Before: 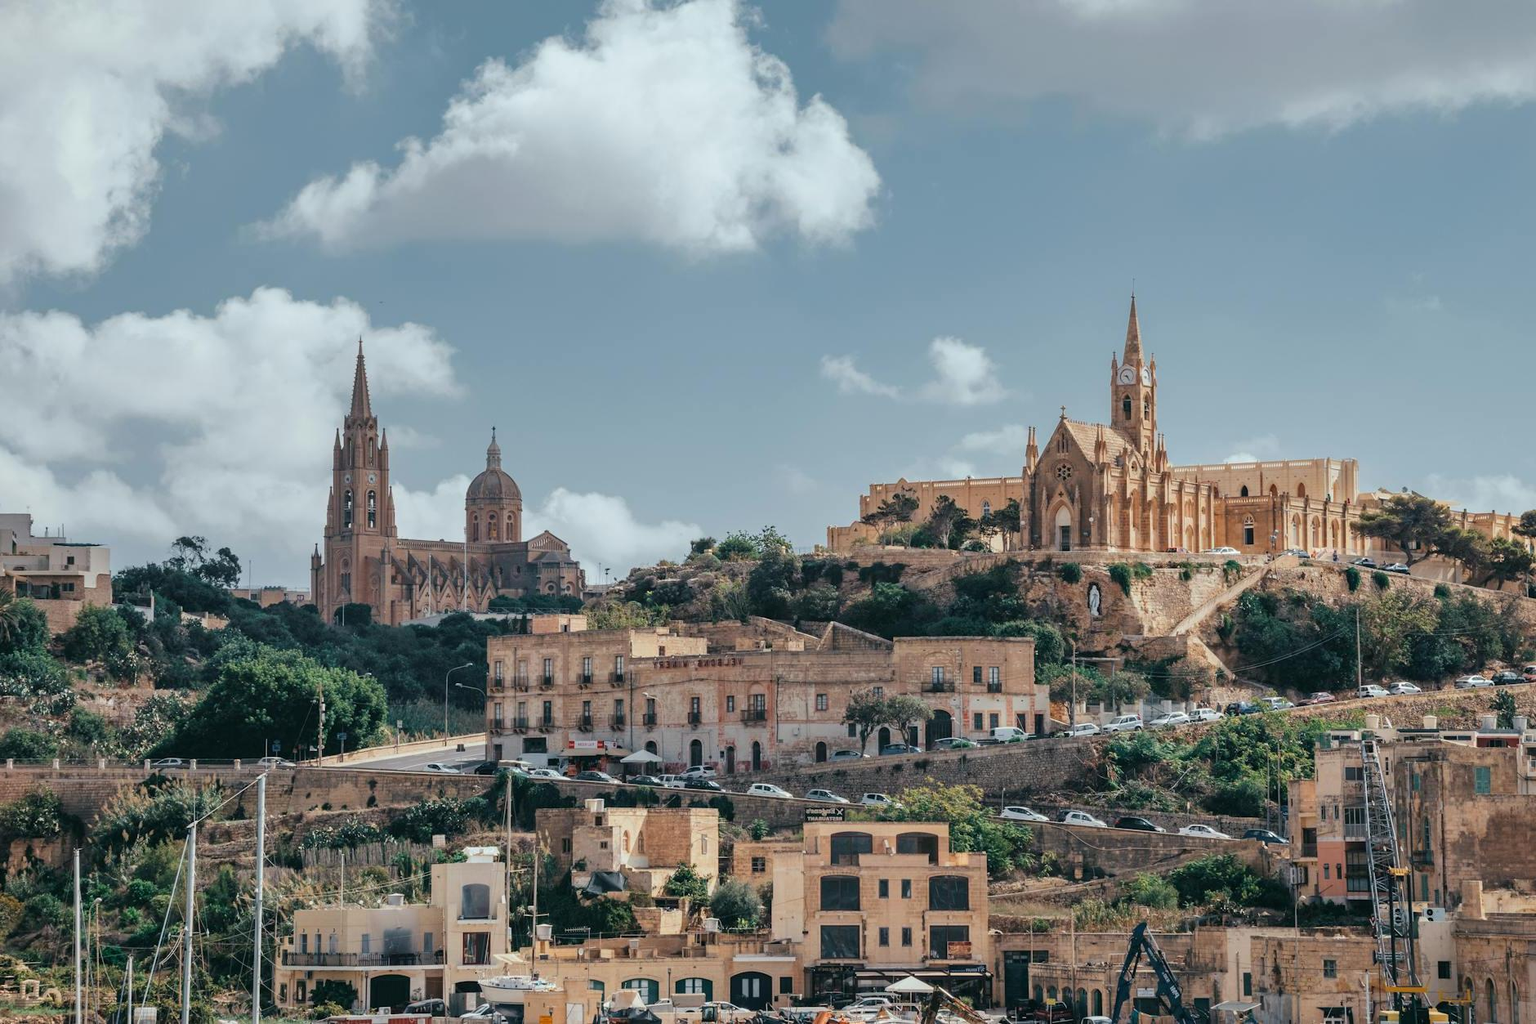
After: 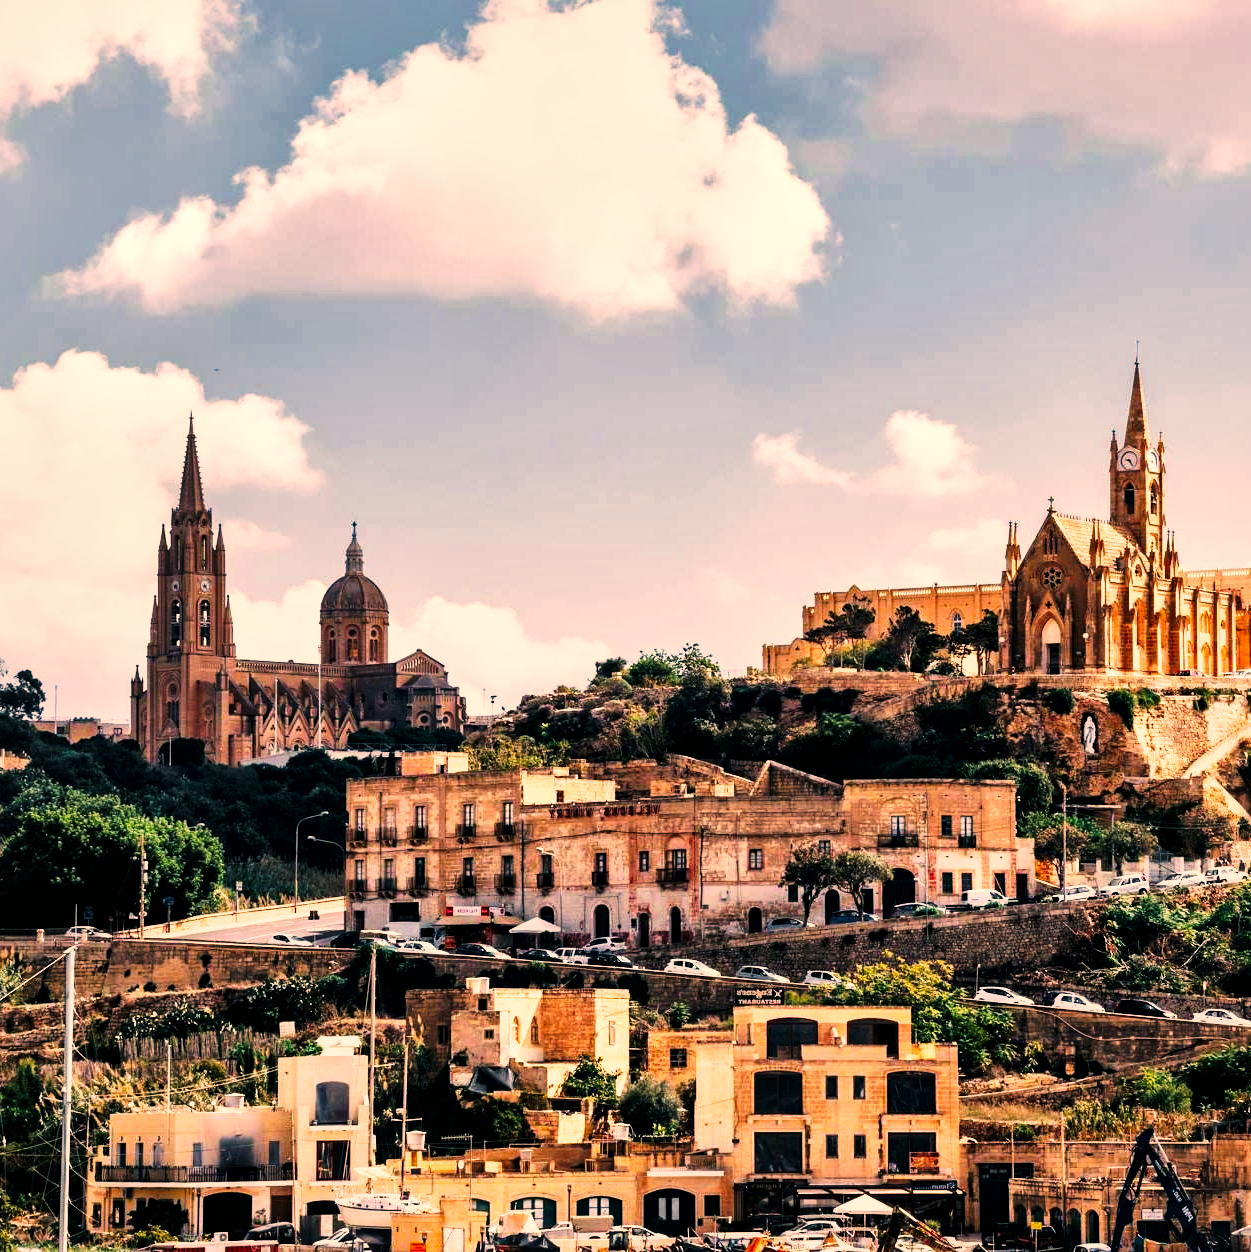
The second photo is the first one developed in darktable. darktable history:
local contrast: mode bilateral grid, contrast 25, coarseness 60, detail 151%, midtone range 0.2
color correction: highlights a* 21.93, highlights b* 21.77
crop and rotate: left 13.35%, right 20.066%
tone curve: curves: ch0 [(0, 0) (0.003, 0.003) (0.011, 0.006) (0.025, 0.01) (0.044, 0.016) (0.069, 0.02) (0.1, 0.025) (0.136, 0.034) (0.177, 0.051) (0.224, 0.08) (0.277, 0.131) (0.335, 0.209) (0.399, 0.328) (0.468, 0.47) (0.543, 0.629) (0.623, 0.788) (0.709, 0.903) (0.801, 0.965) (0.898, 0.989) (1, 1)], preserve colors none
